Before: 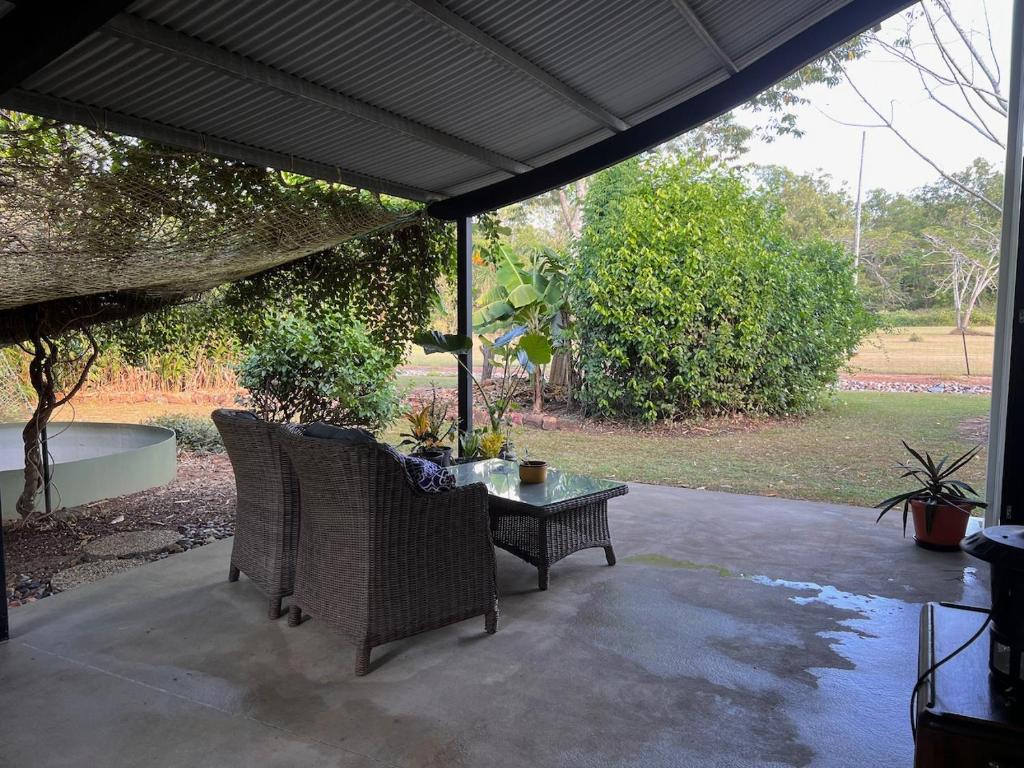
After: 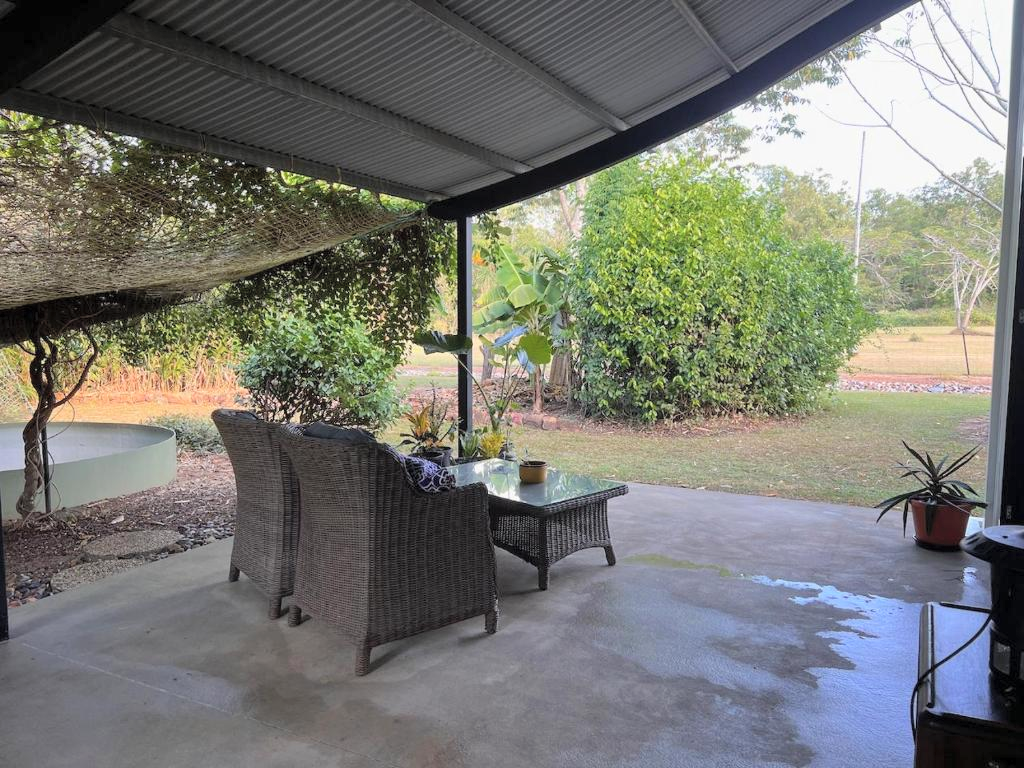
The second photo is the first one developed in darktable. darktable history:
contrast brightness saturation: brightness 0.151
